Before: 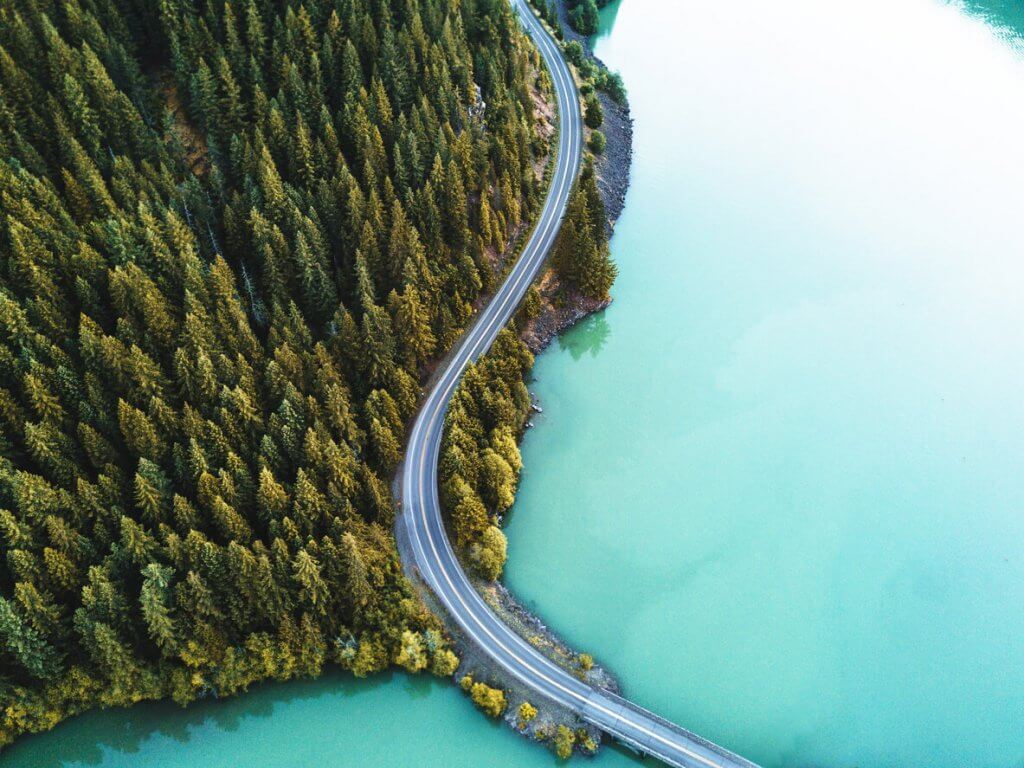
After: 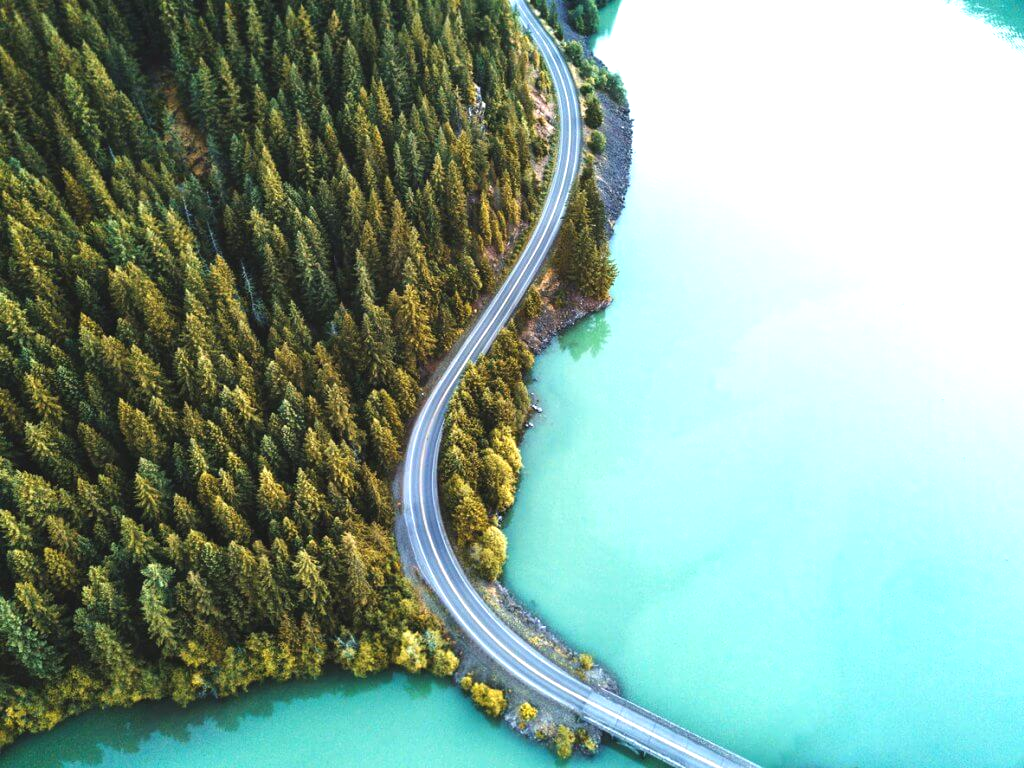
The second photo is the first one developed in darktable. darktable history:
exposure: black level correction -0.001, exposure 0.53 EV, compensate highlight preservation false
